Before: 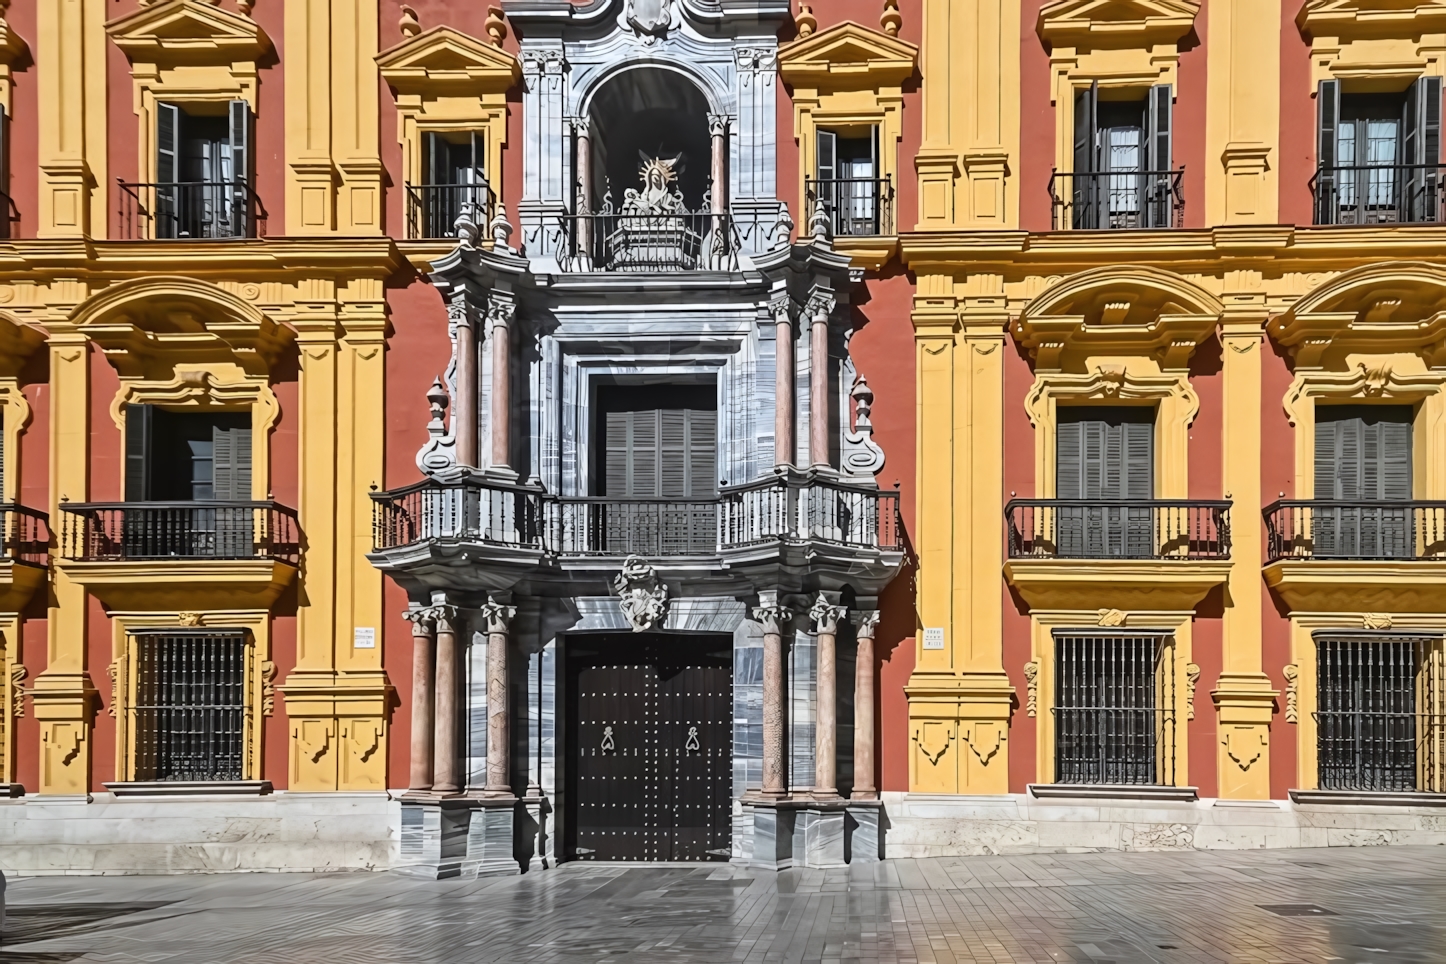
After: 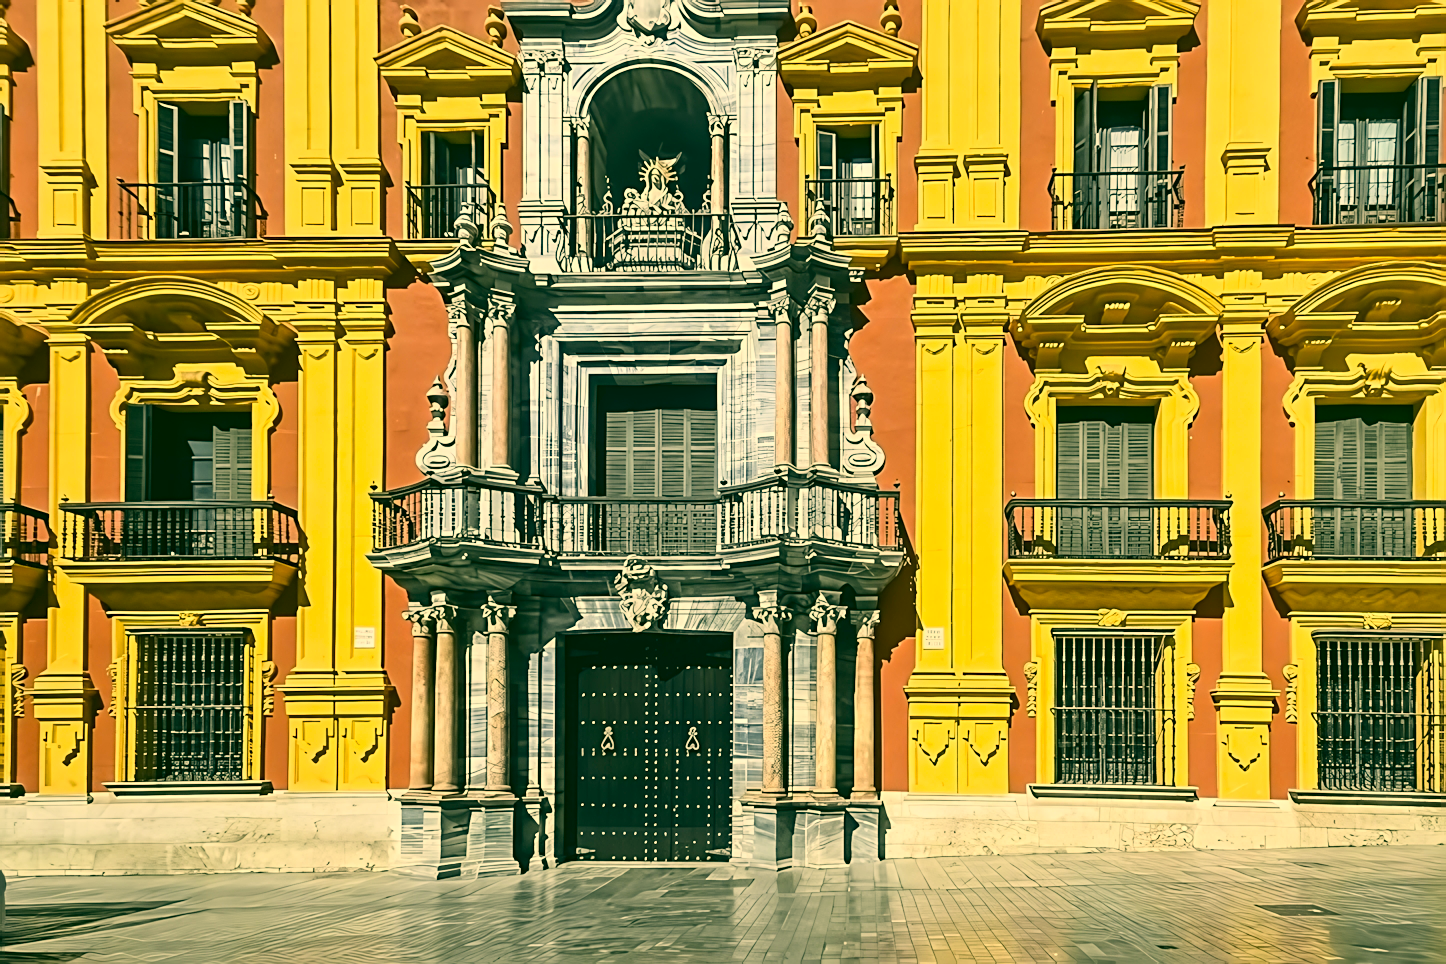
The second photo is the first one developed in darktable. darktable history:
contrast brightness saturation: contrast 0.201, brightness 0.156, saturation 0.226
color correction: highlights a* 5.69, highlights b* 33.02, shadows a* -26.47, shadows b* 3.86
sharpen: on, module defaults
